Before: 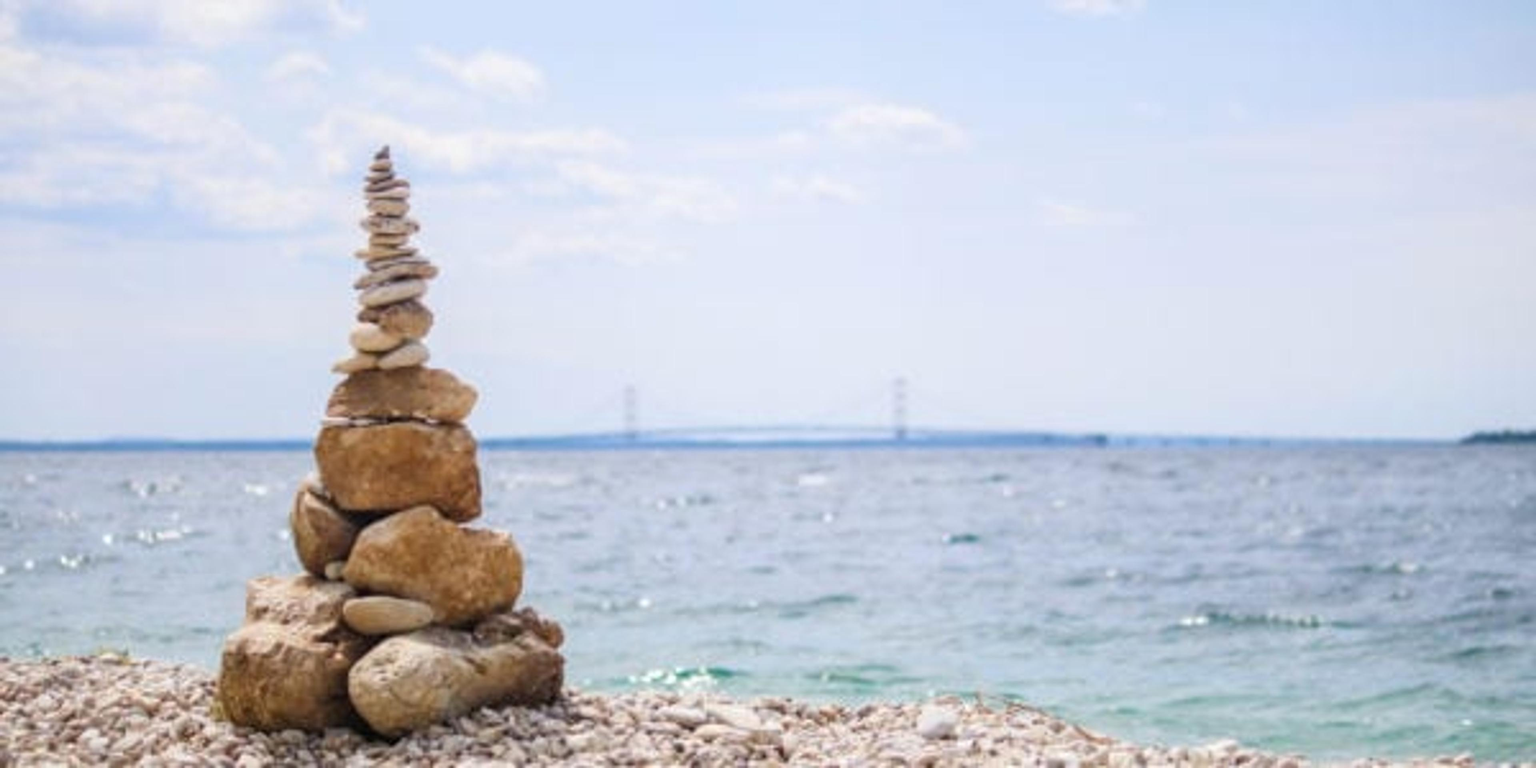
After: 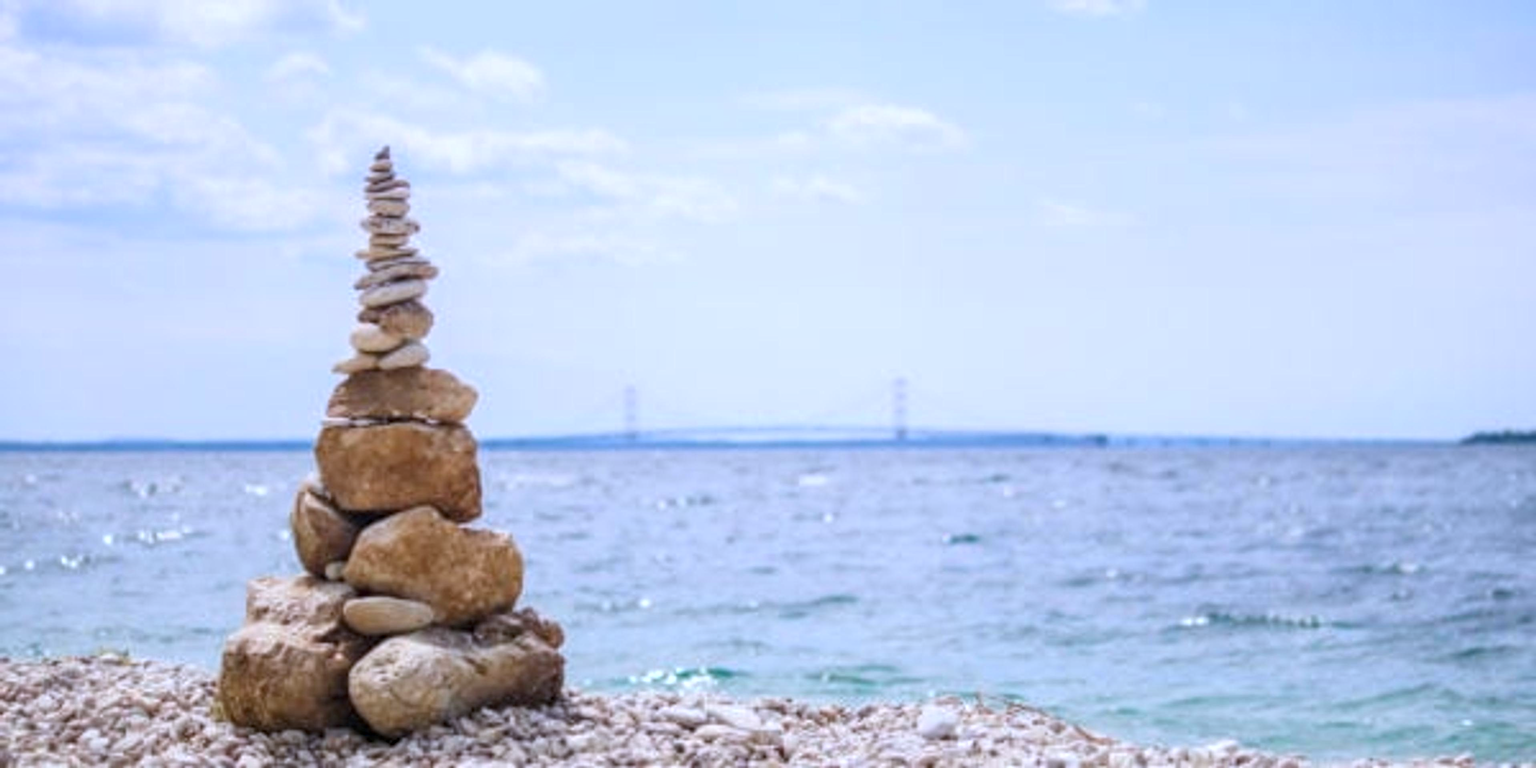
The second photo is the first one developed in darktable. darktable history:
color calibration: illuminant as shot in camera, x 0.37, y 0.382, temperature 4319.79 K
local contrast: highlights 102%, shadows 99%, detail 120%, midtone range 0.2
